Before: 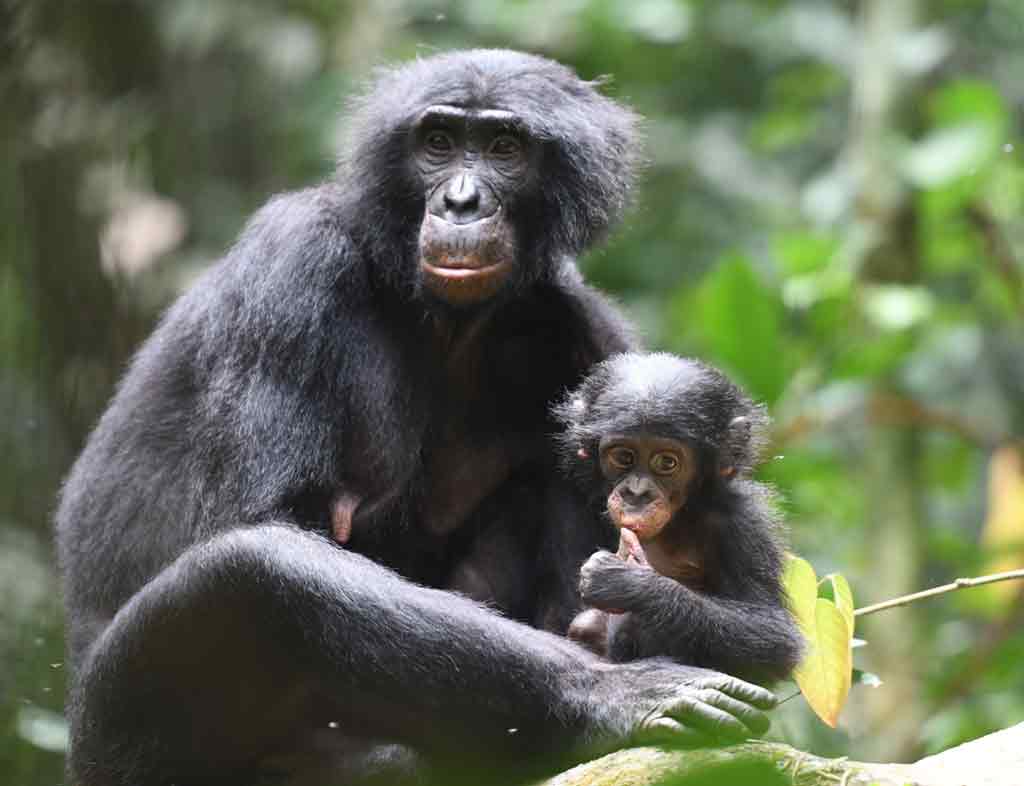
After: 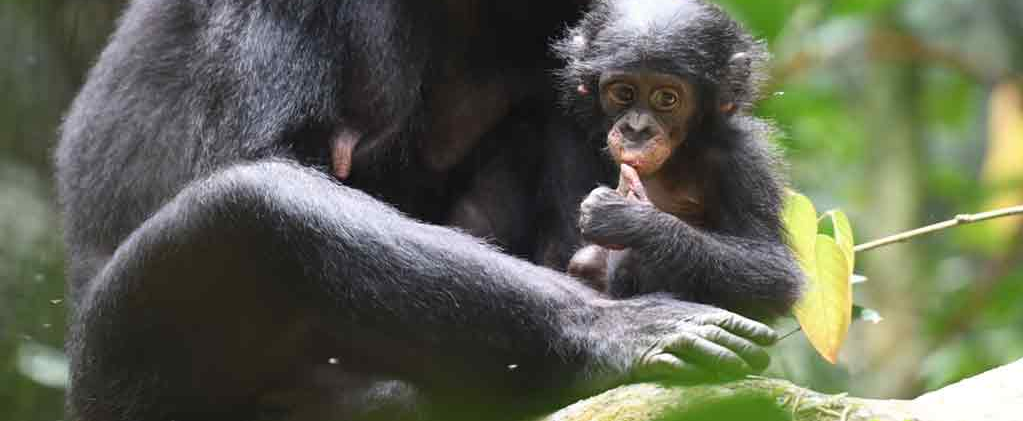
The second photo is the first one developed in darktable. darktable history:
crop and rotate: top 46.428%, right 0.015%
